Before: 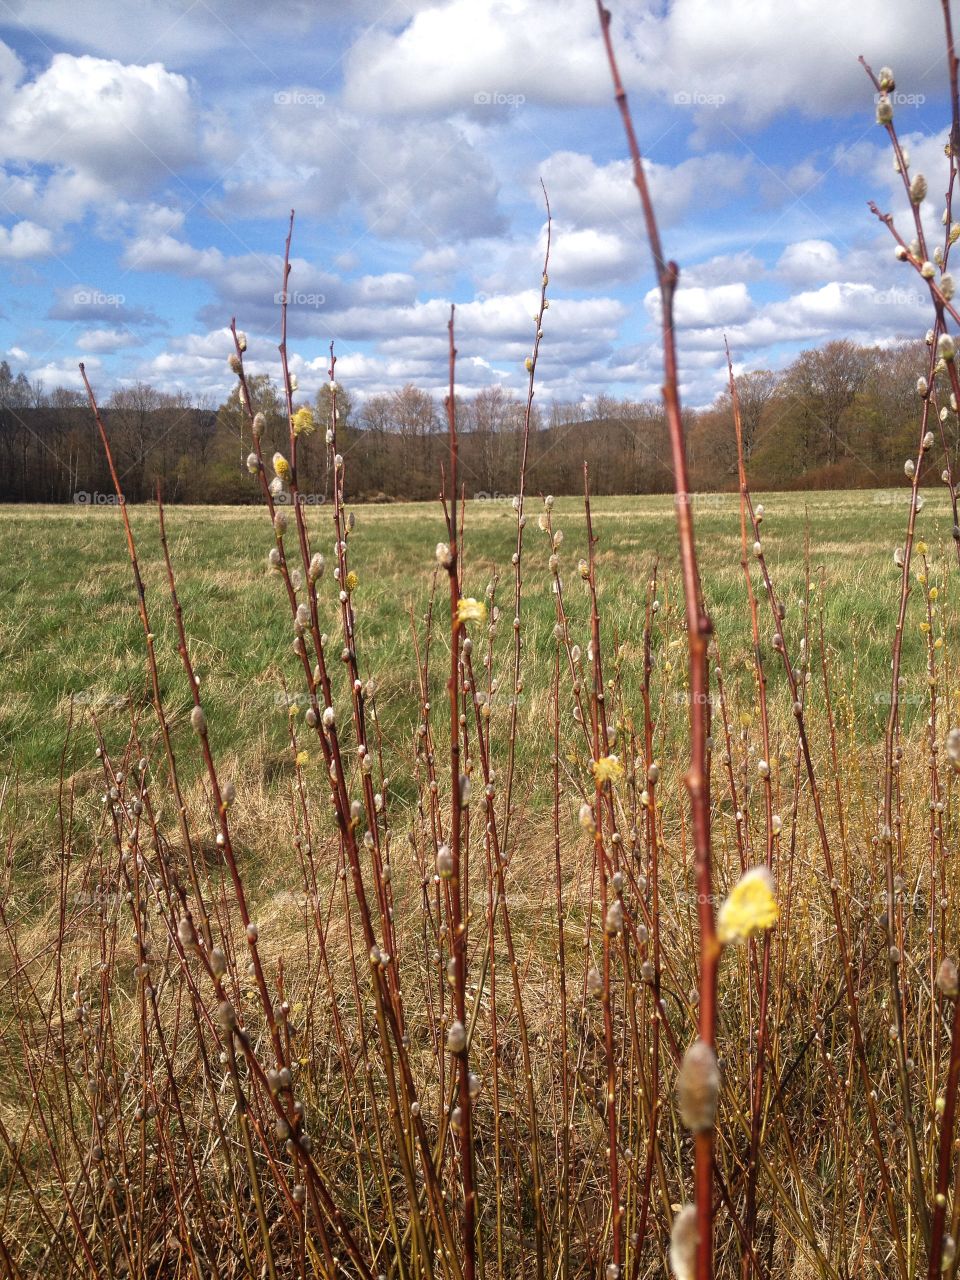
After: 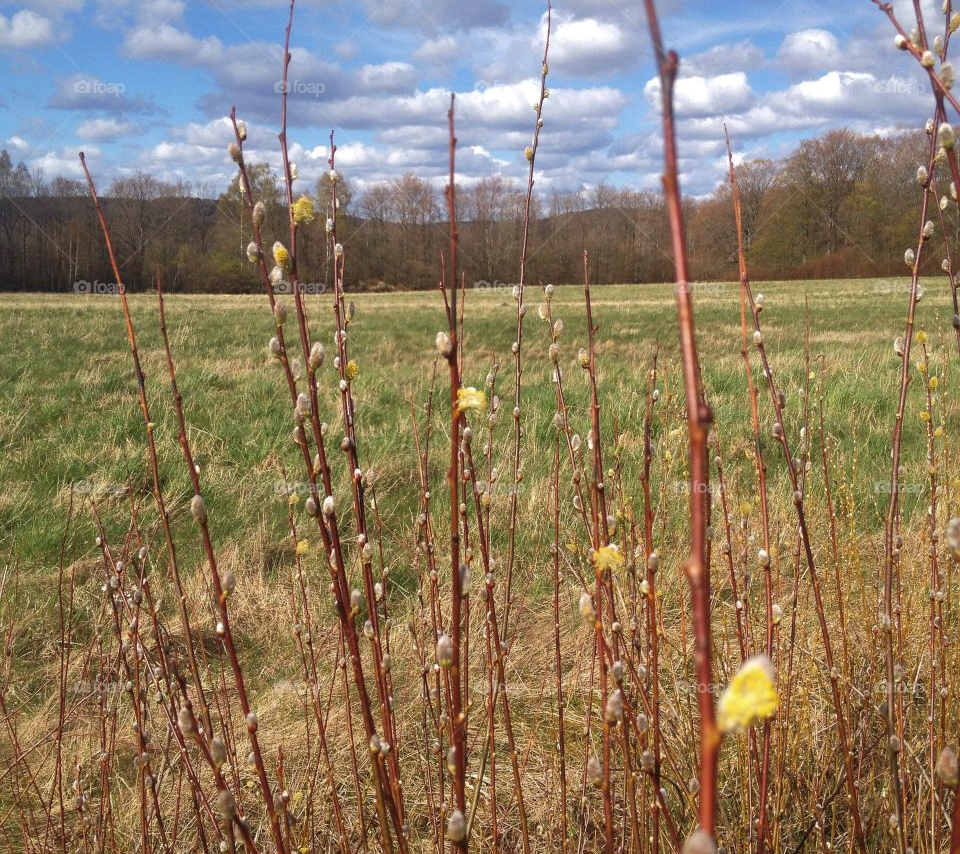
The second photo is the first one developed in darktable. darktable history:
shadows and highlights: on, module defaults
tone equalizer: -8 EV 0.083 EV, edges refinement/feathering 500, mask exposure compensation -1.57 EV, preserve details no
crop: top 16.527%, bottom 16.715%
